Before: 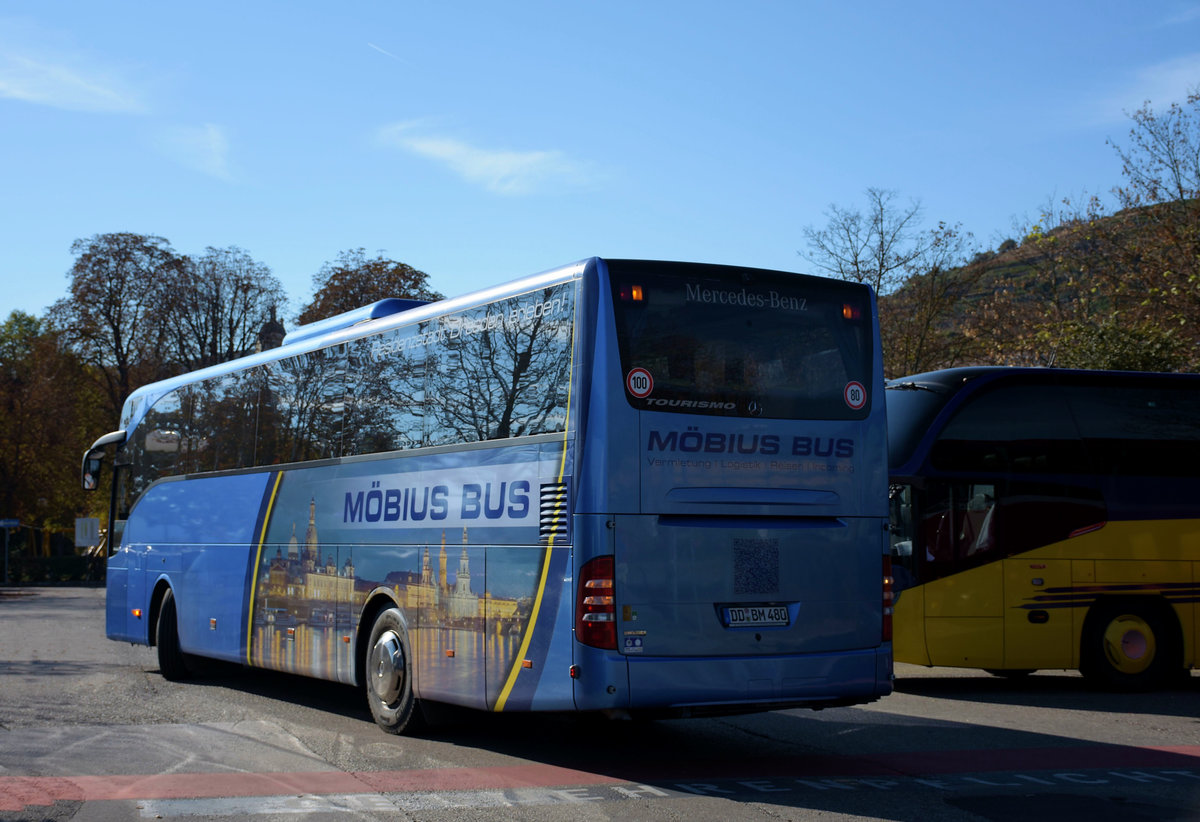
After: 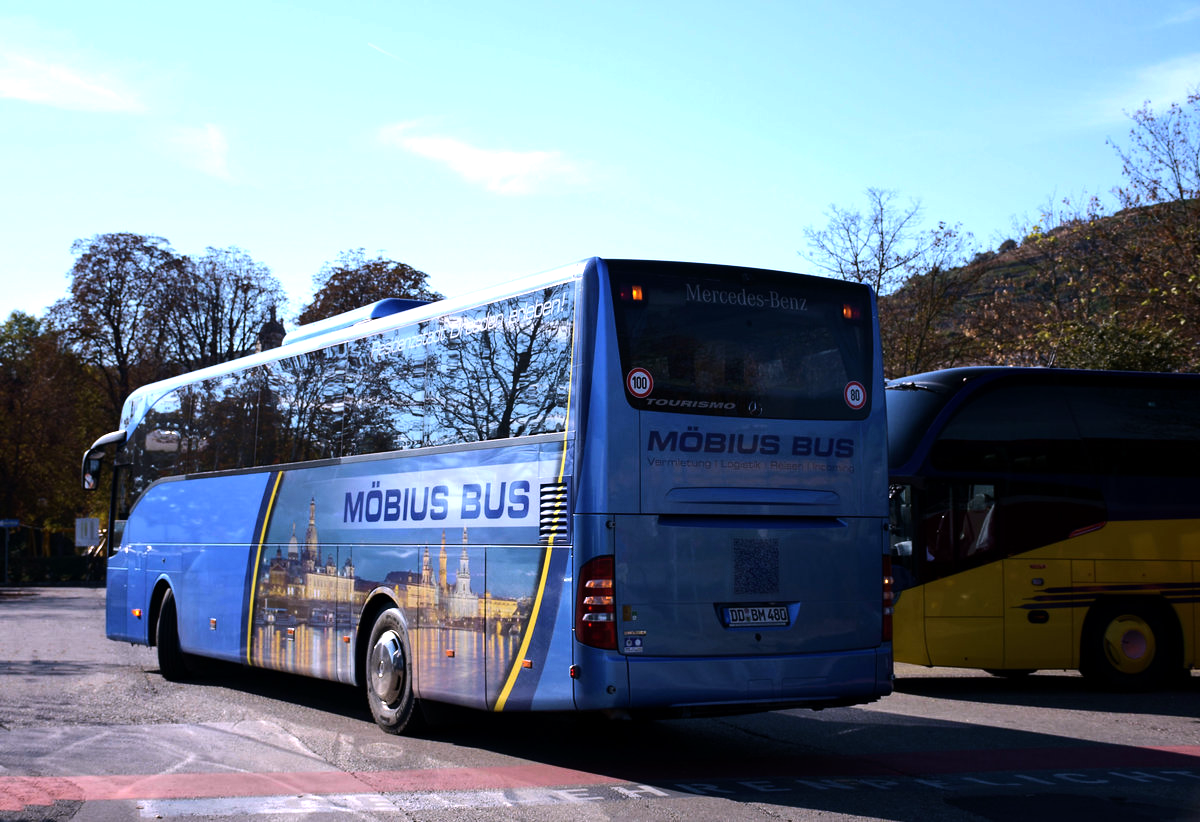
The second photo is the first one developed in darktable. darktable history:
tone equalizer: -8 EV -0.75 EV, -7 EV -0.7 EV, -6 EV -0.6 EV, -5 EV -0.4 EV, -3 EV 0.4 EV, -2 EV 0.6 EV, -1 EV 0.7 EV, +0 EV 0.75 EV, edges refinement/feathering 500, mask exposure compensation -1.57 EV, preserve details no
exposure: exposure 0.217 EV, compensate highlight preservation false
white balance: red 1.066, blue 1.119
